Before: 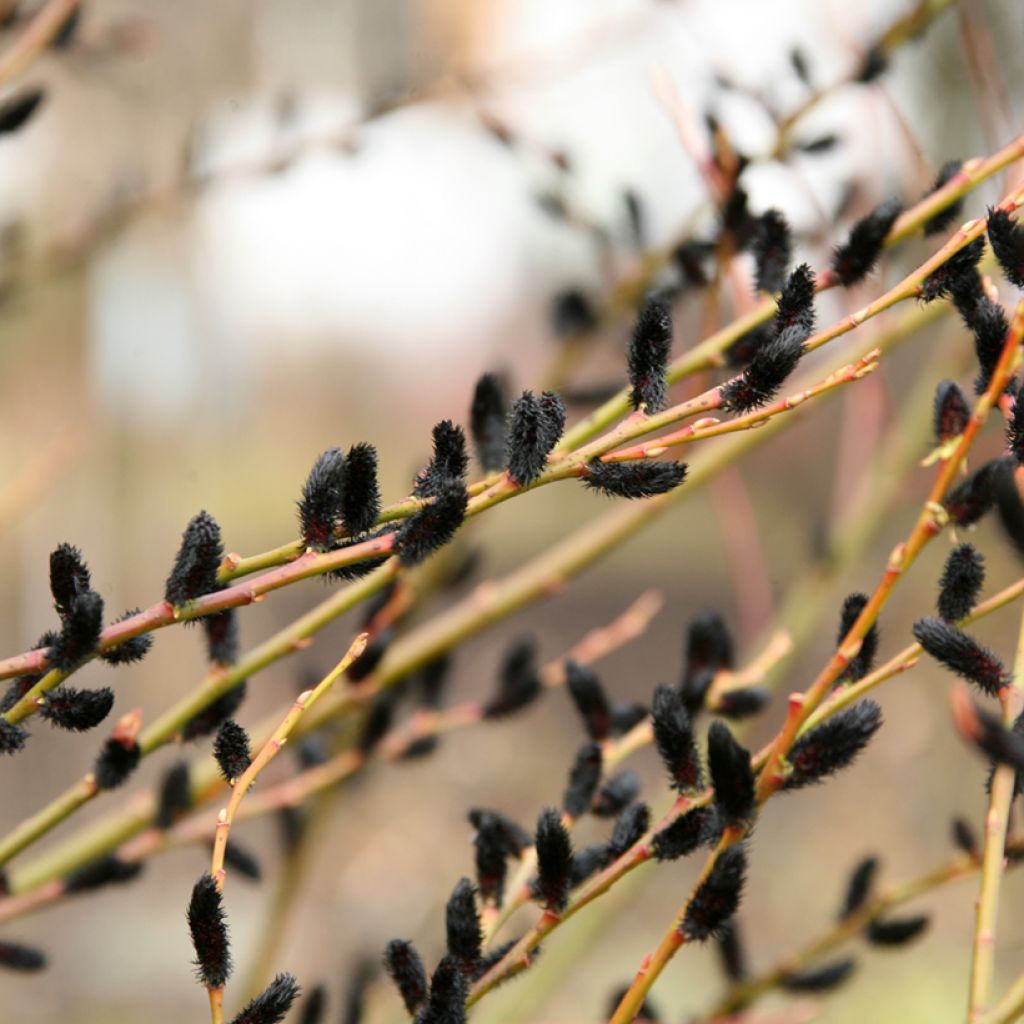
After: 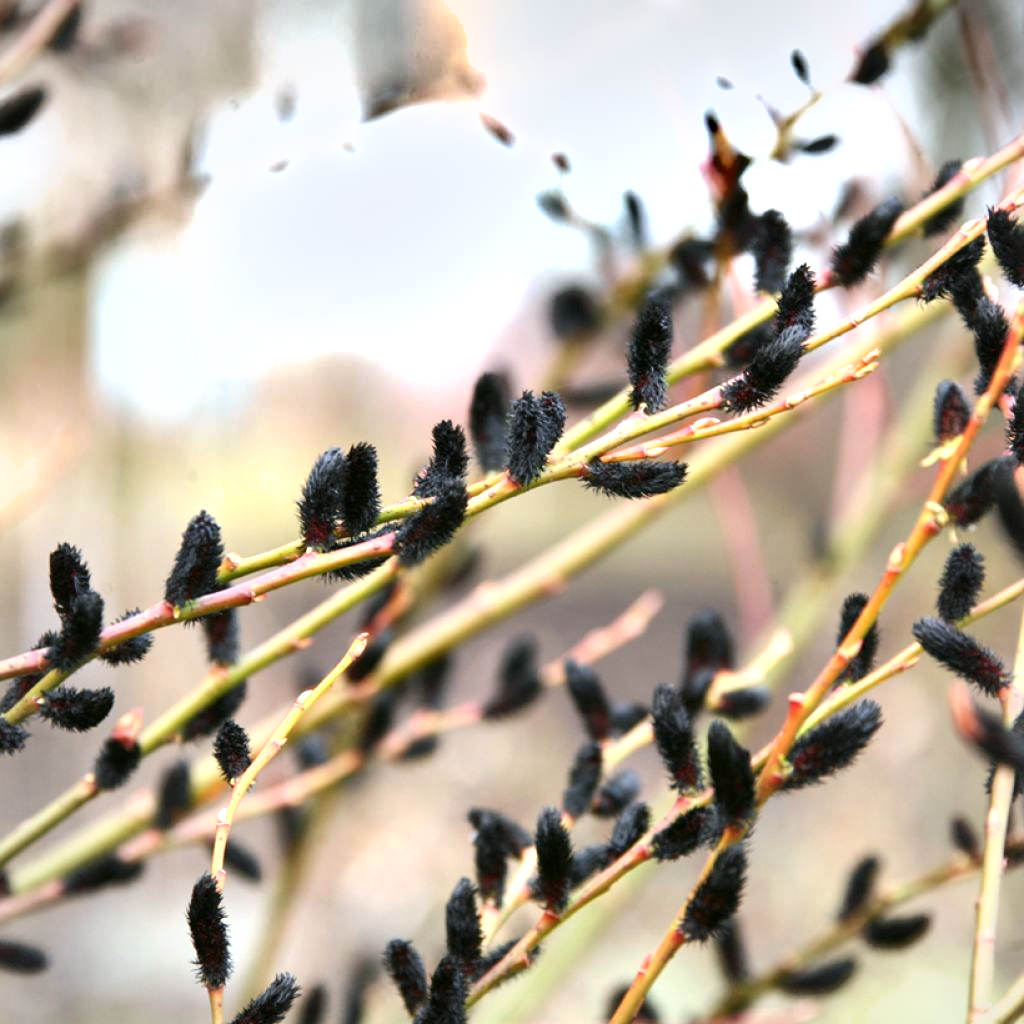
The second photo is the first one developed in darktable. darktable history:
contrast brightness saturation: contrast 0.072
color calibration: illuminant as shot in camera, x 0.369, y 0.376, temperature 4325.19 K
tone equalizer: -7 EV 0.114 EV
exposure: black level correction 0, exposure 0.889 EV, compensate highlight preservation false
vignetting: brightness -0.175, saturation -0.312
shadows and highlights: shadows 60.33, soften with gaussian
